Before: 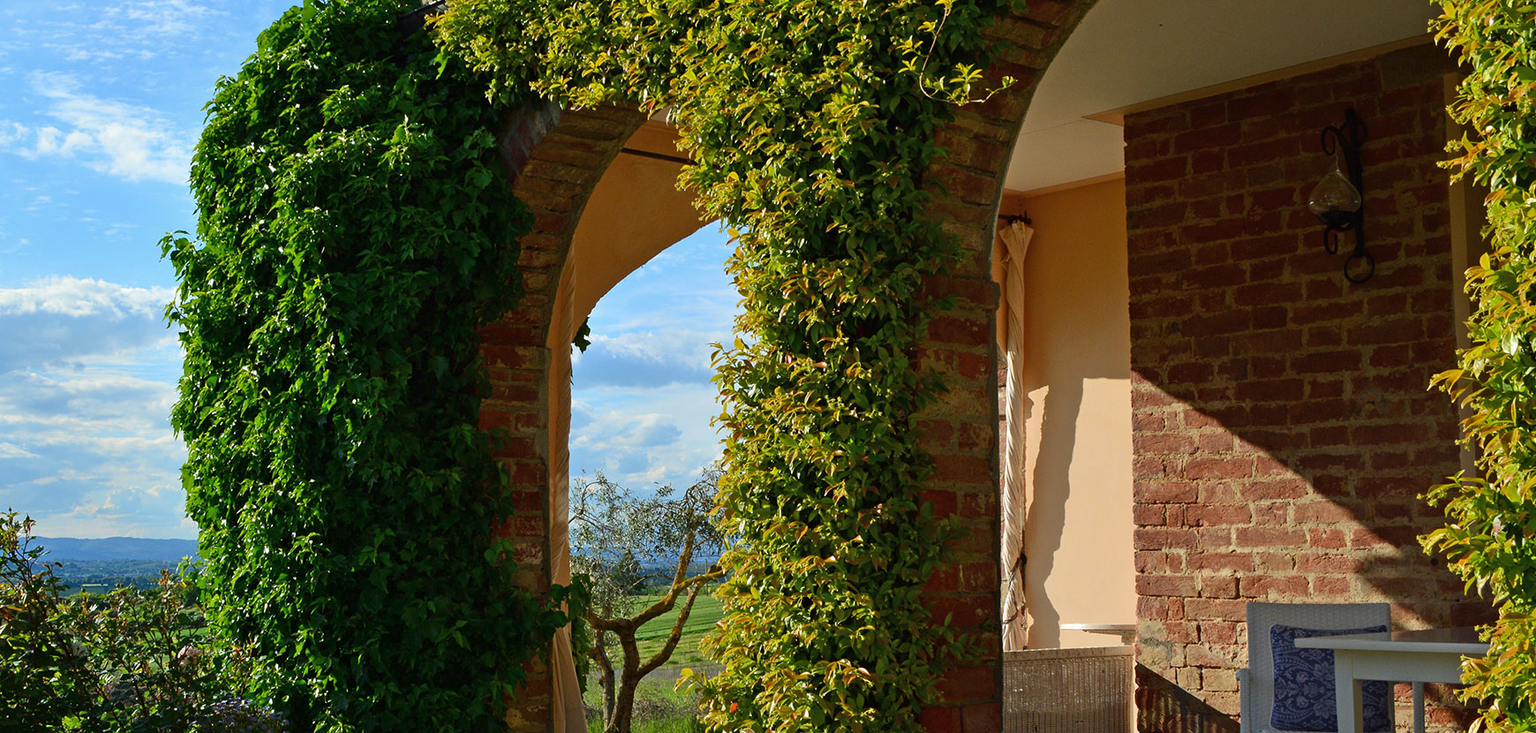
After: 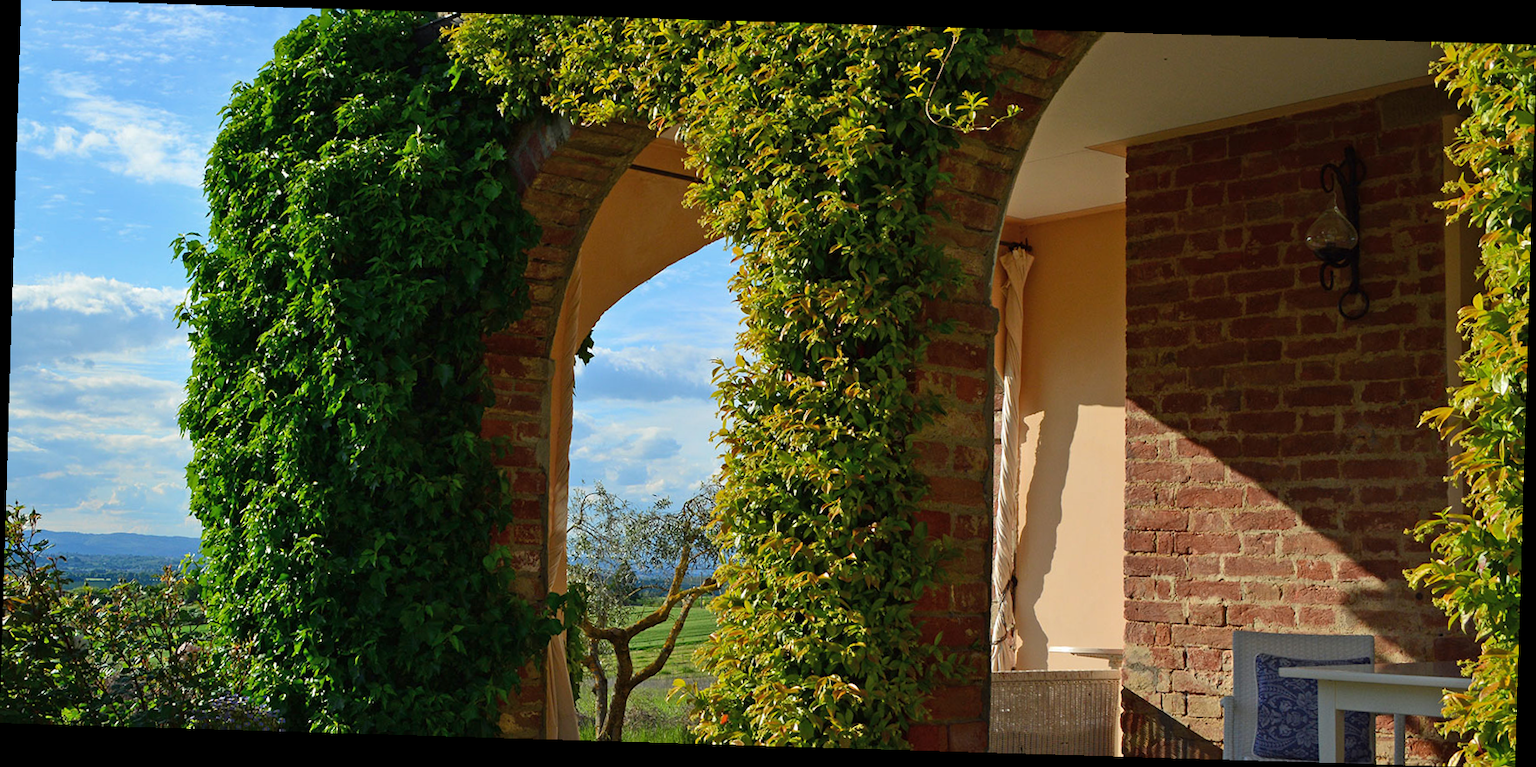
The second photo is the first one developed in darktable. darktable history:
rotate and perspective: rotation 1.72°, automatic cropping off
shadows and highlights: radius 125.46, shadows 21.19, highlights -21.19, low approximation 0.01
